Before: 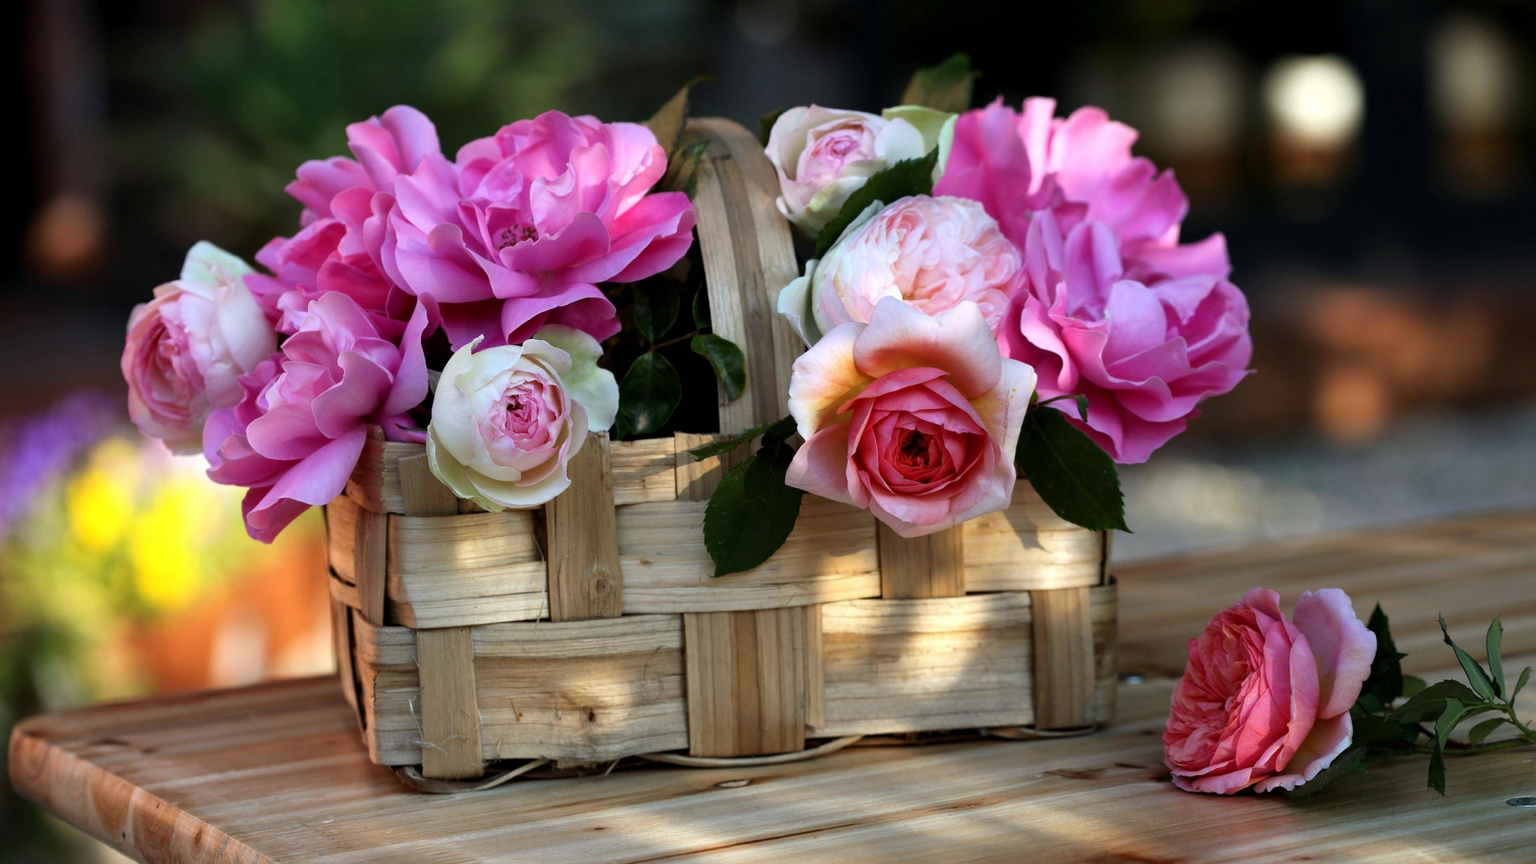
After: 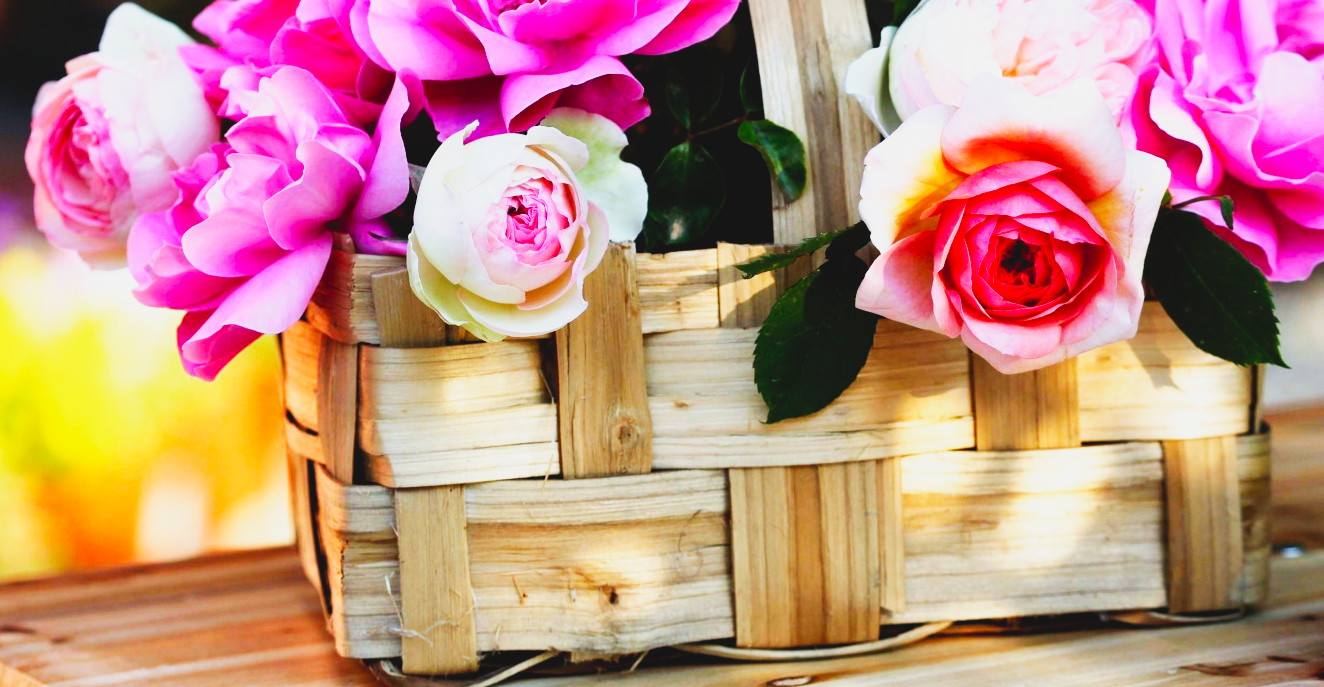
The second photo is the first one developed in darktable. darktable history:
base curve: curves: ch0 [(0, 0) (0.007, 0.004) (0.027, 0.03) (0.046, 0.07) (0.207, 0.54) (0.442, 0.872) (0.673, 0.972) (1, 1)], preserve colors none
crop: left 6.613%, top 27.667%, right 24.391%, bottom 8.711%
tone equalizer: -7 EV 0.095 EV, edges refinement/feathering 500, mask exposure compensation -1.57 EV, preserve details no
color balance rgb: linear chroma grading › global chroma 6.735%, perceptual saturation grading › global saturation 0.341%
contrast brightness saturation: contrast -0.097, brightness 0.045, saturation 0.081
